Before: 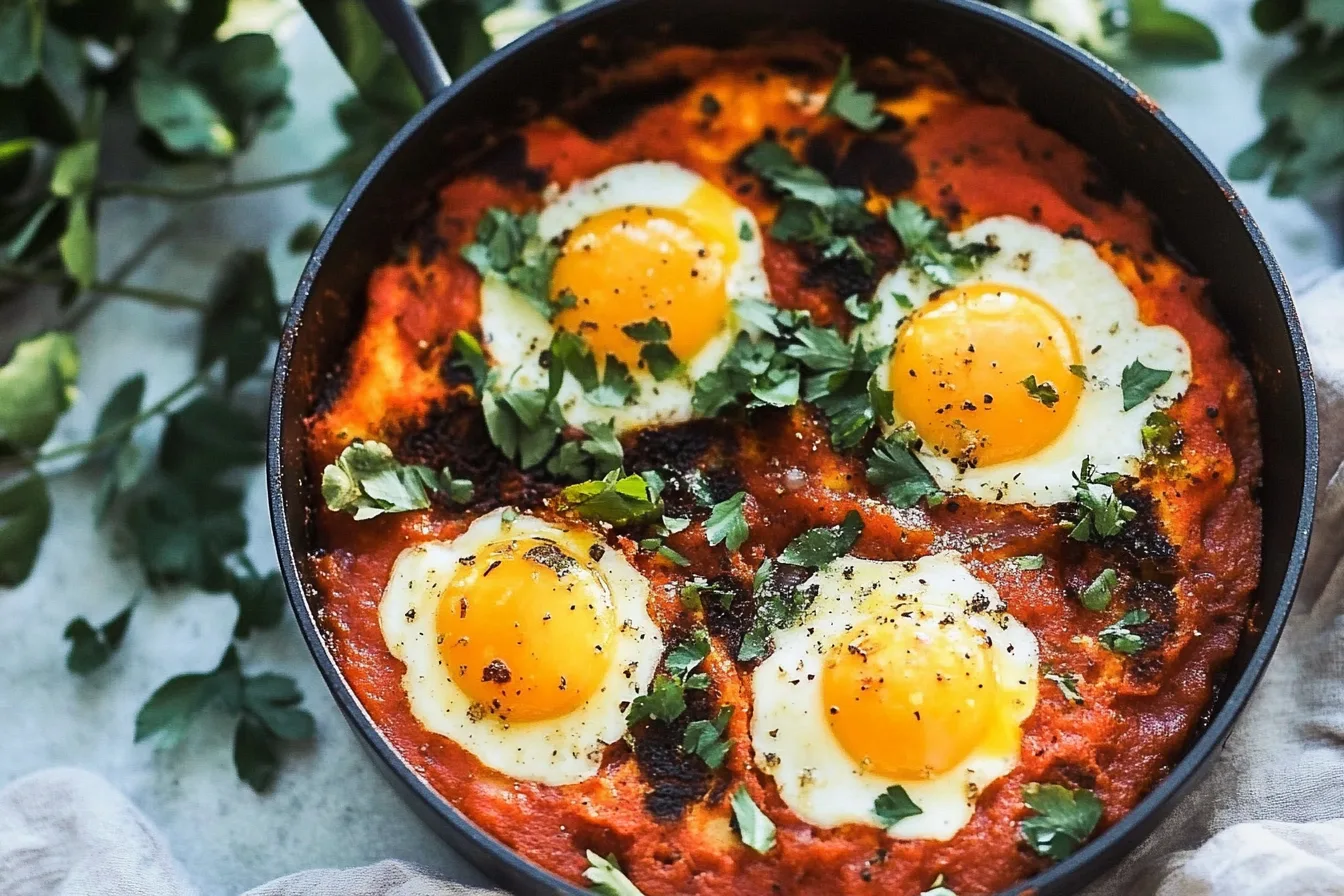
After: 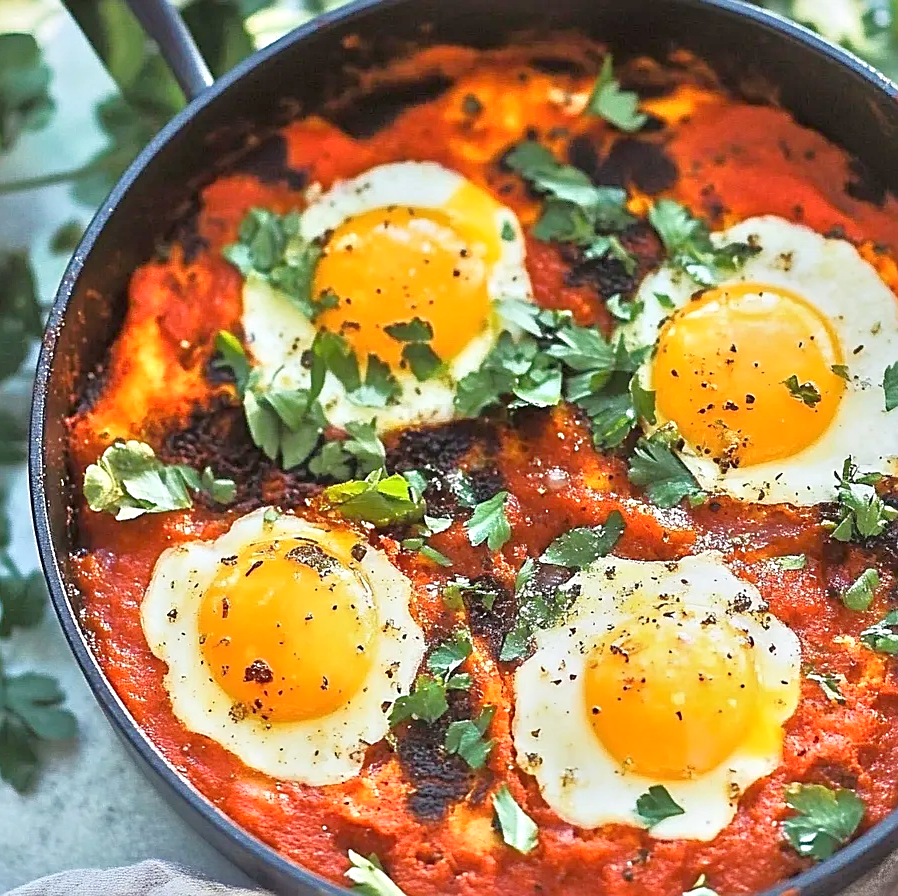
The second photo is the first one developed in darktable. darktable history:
white balance: red 1, blue 1
crop and rotate: left 17.732%, right 15.423%
tone equalizer: -8 EV 2 EV, -7 EV 2 EV, -6 EV 2 EV, -5 EV 2 EV, -4 EV 2 EV, -3 EV 1.5 EV, -2 EV 1 EV, -1 EV 0.5 EV
sharpen: on, module defaults
